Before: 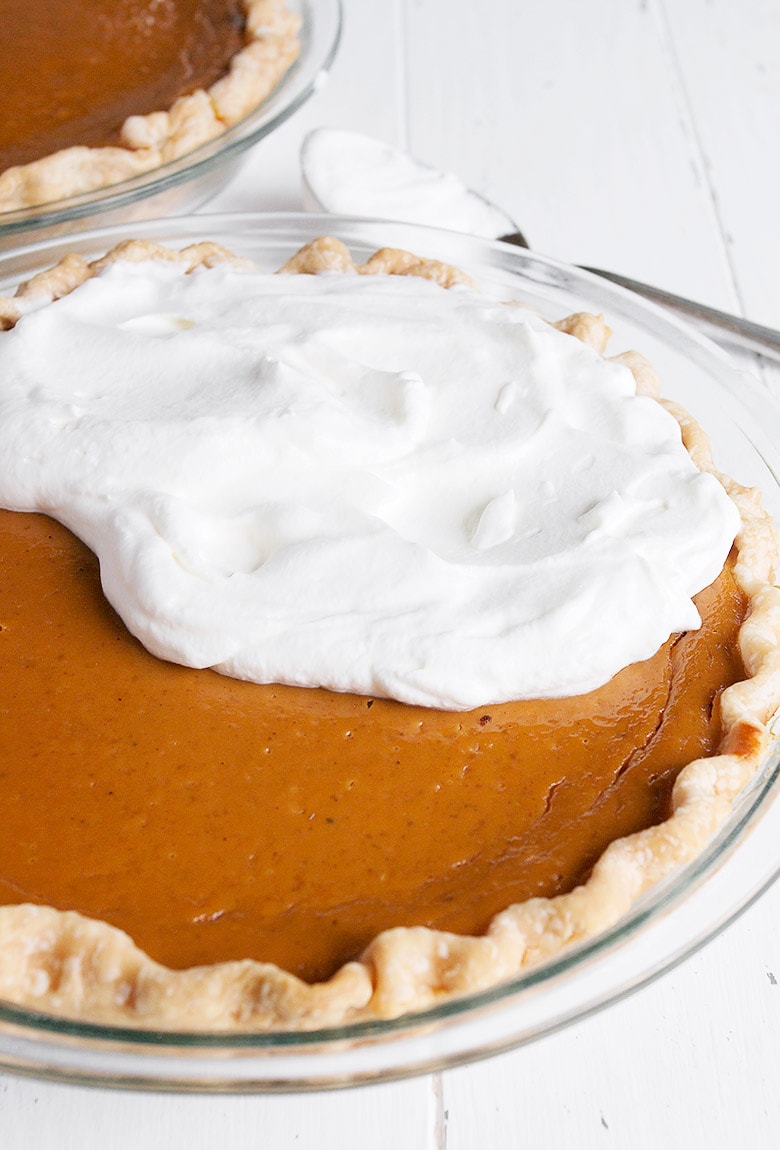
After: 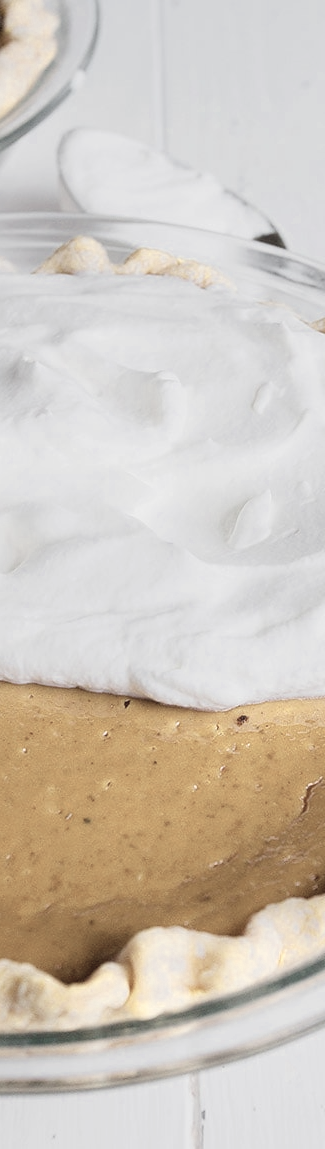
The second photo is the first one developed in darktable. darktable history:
color zones: curves: ch0 [(0.25, 0.667) (0.758, 0.368)]; ch1 [(0.215, 0.245) (0.761, 0.373)]; ch2 [(0.247, 0.554) (0.761, 0.436)]
exposure: exposure -0.242 EV, compensate highlight preservation false
crop: left 31.229%, right 27.105%
